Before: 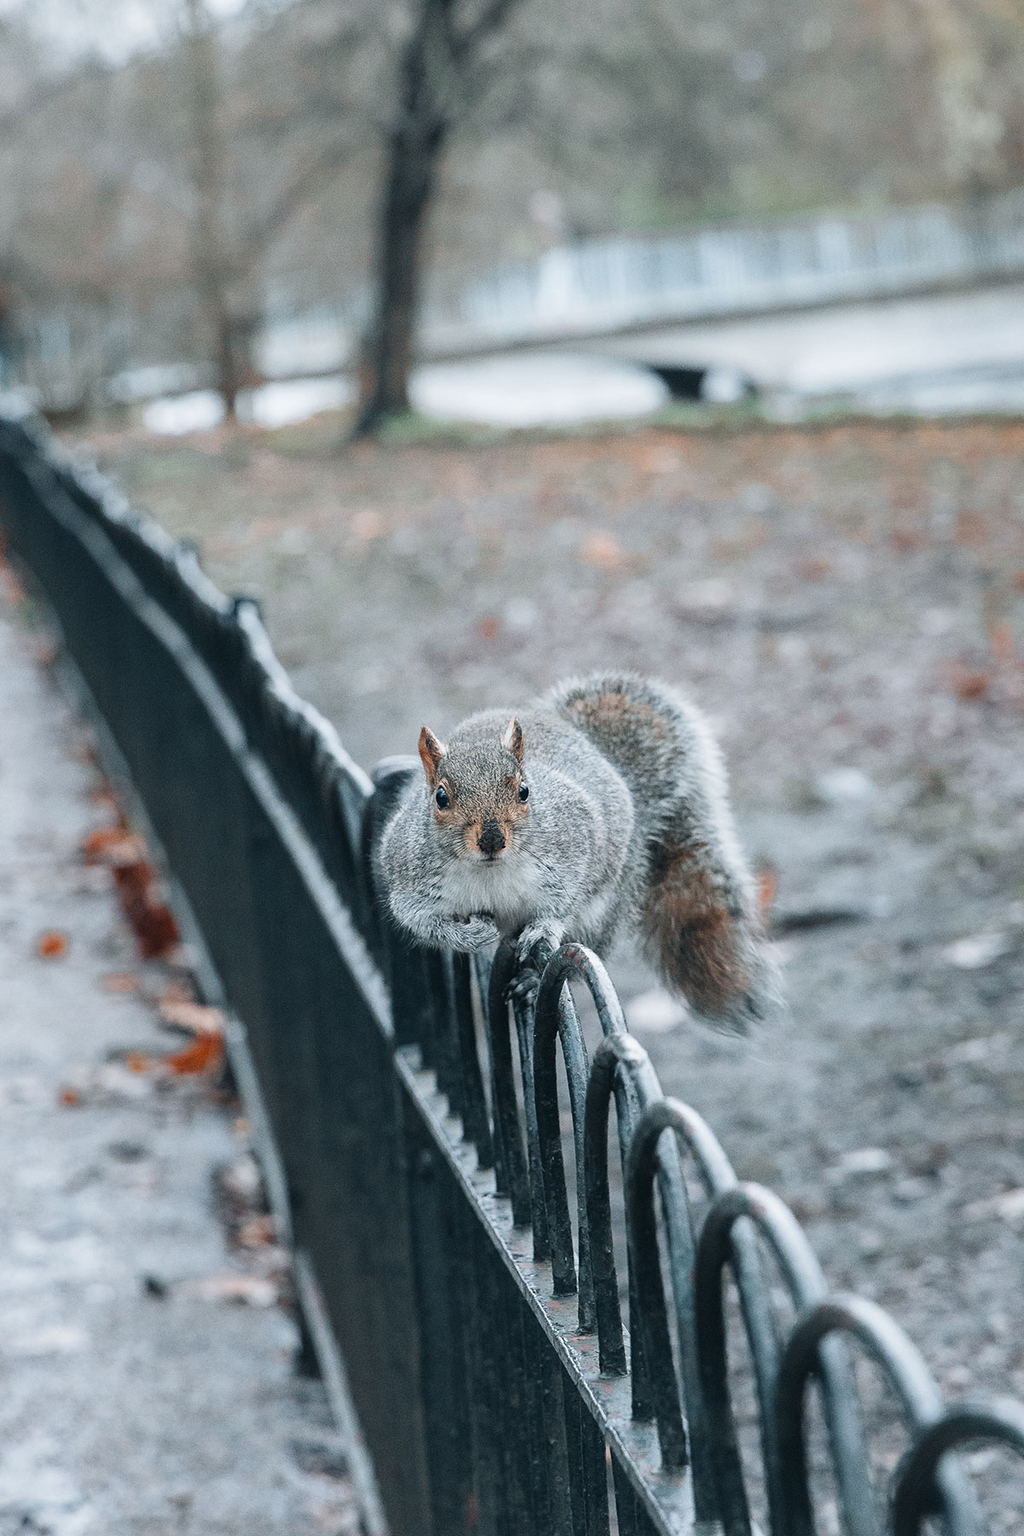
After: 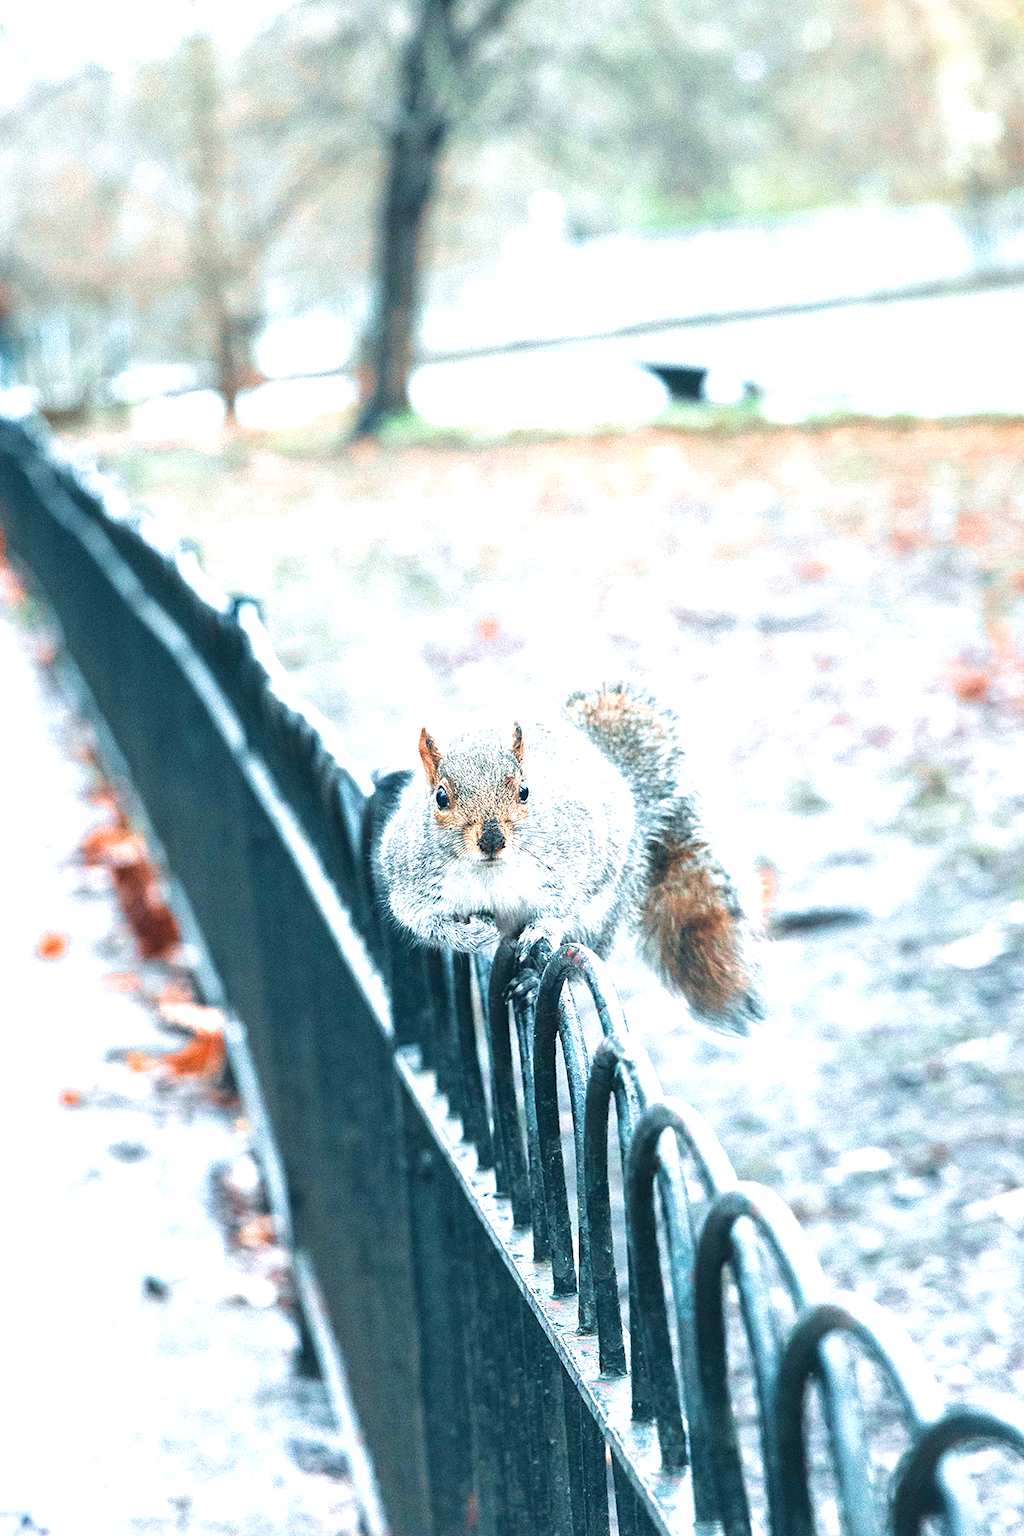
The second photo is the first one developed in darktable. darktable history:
exposure: exposure 1.5 EV, compensate highlight preservation false
velvia: strength 56%
